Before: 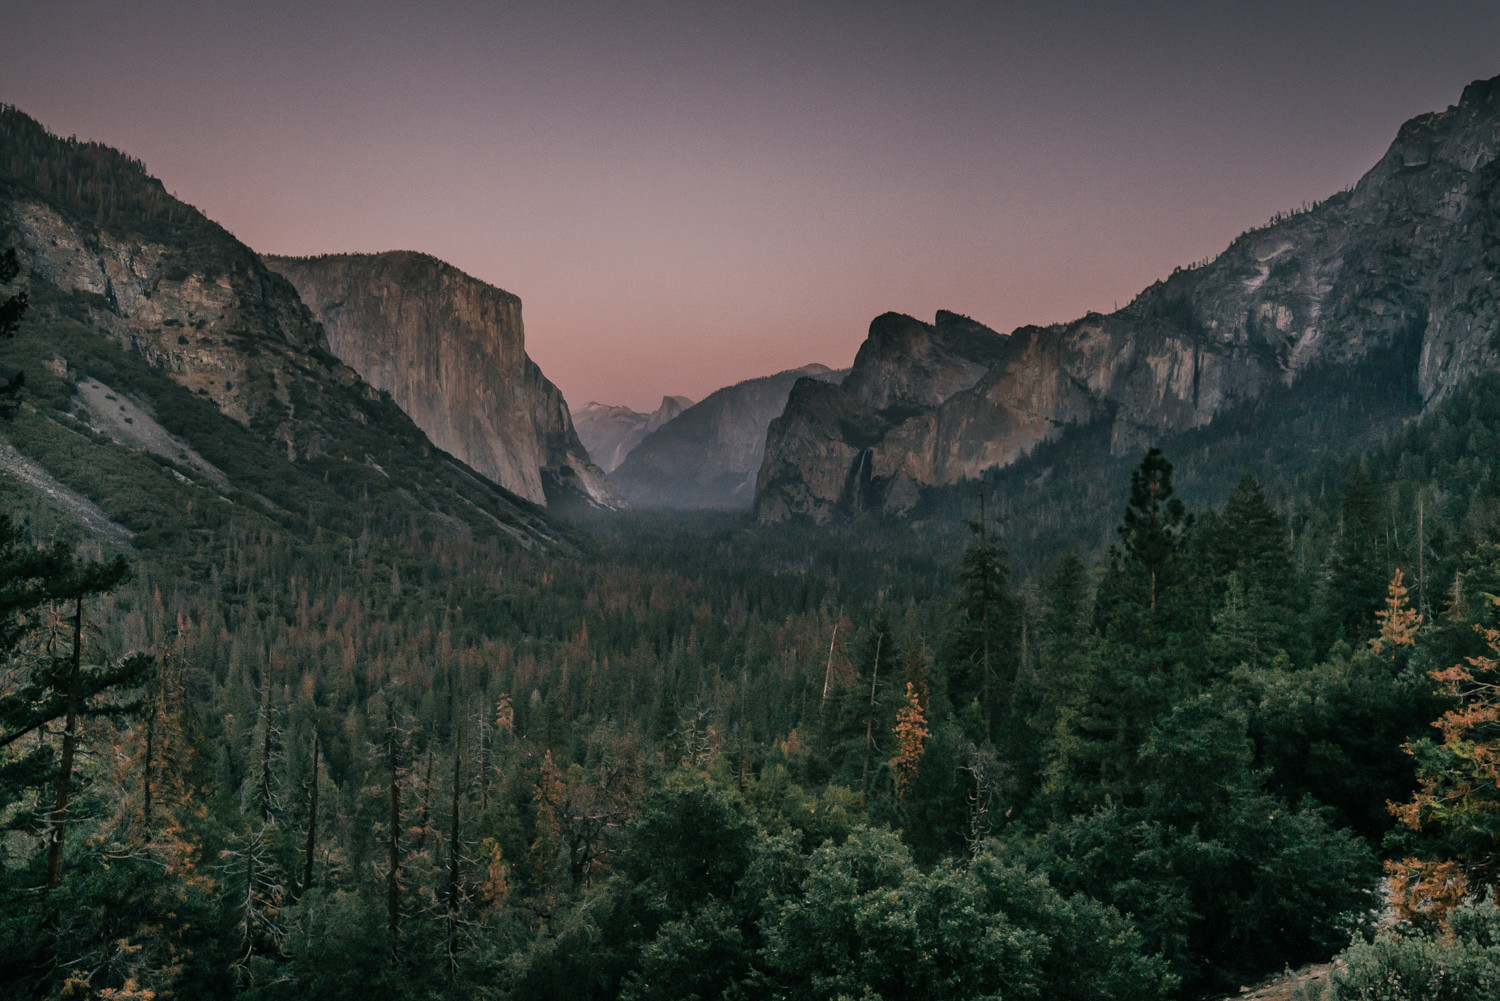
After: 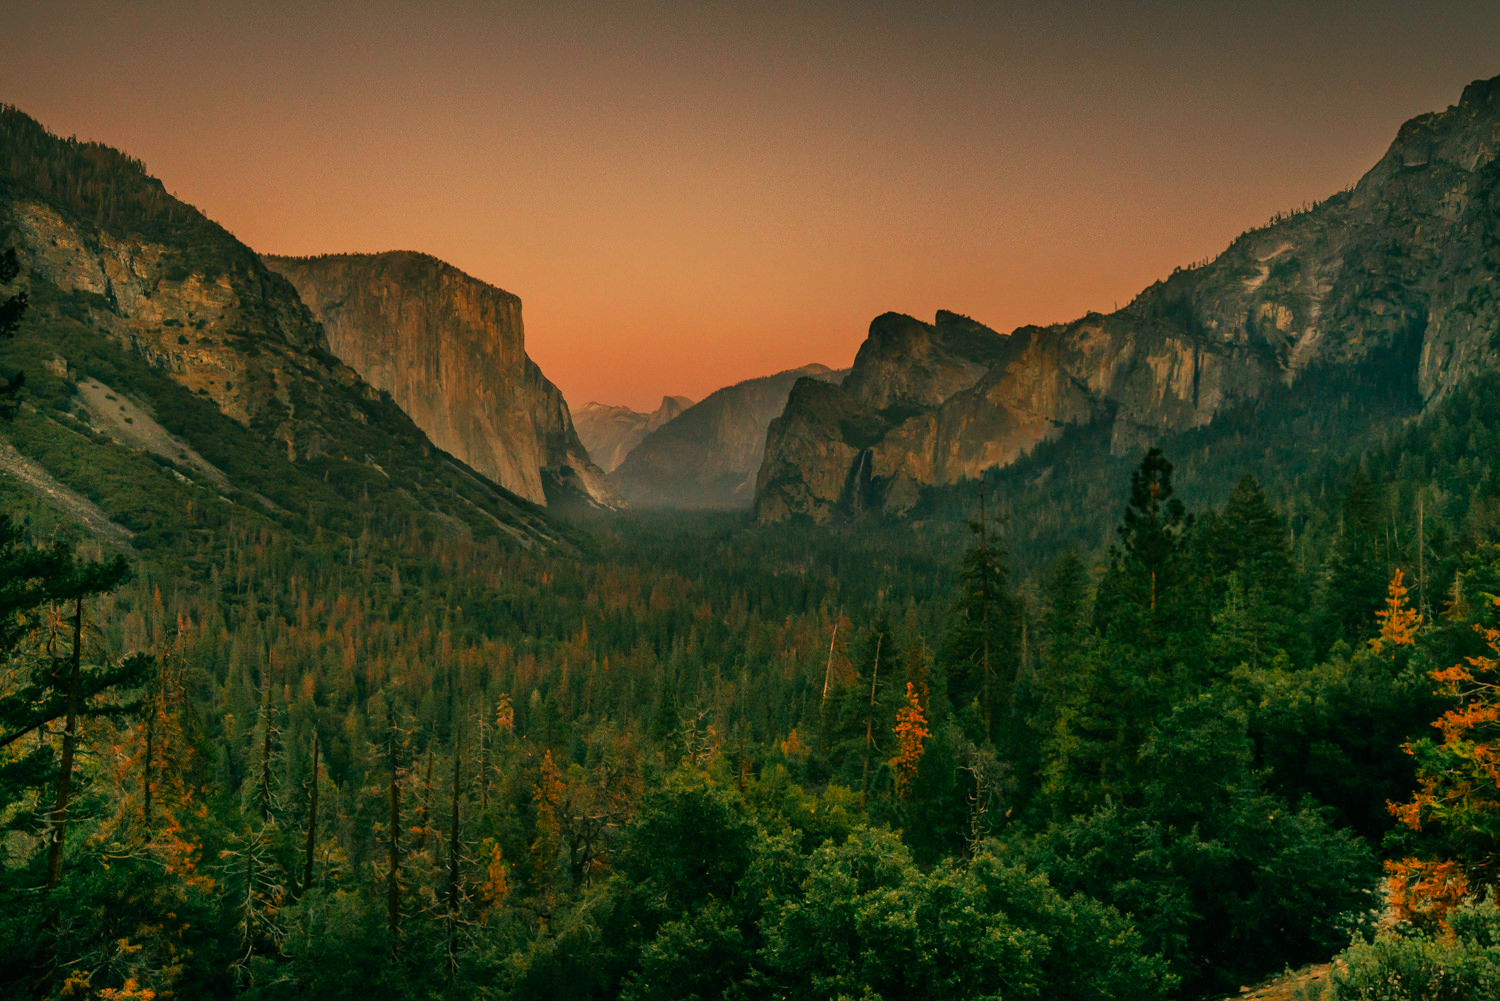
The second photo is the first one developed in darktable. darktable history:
color correction: saturation 1.8
white balance: red 1.08, blue 0.791
